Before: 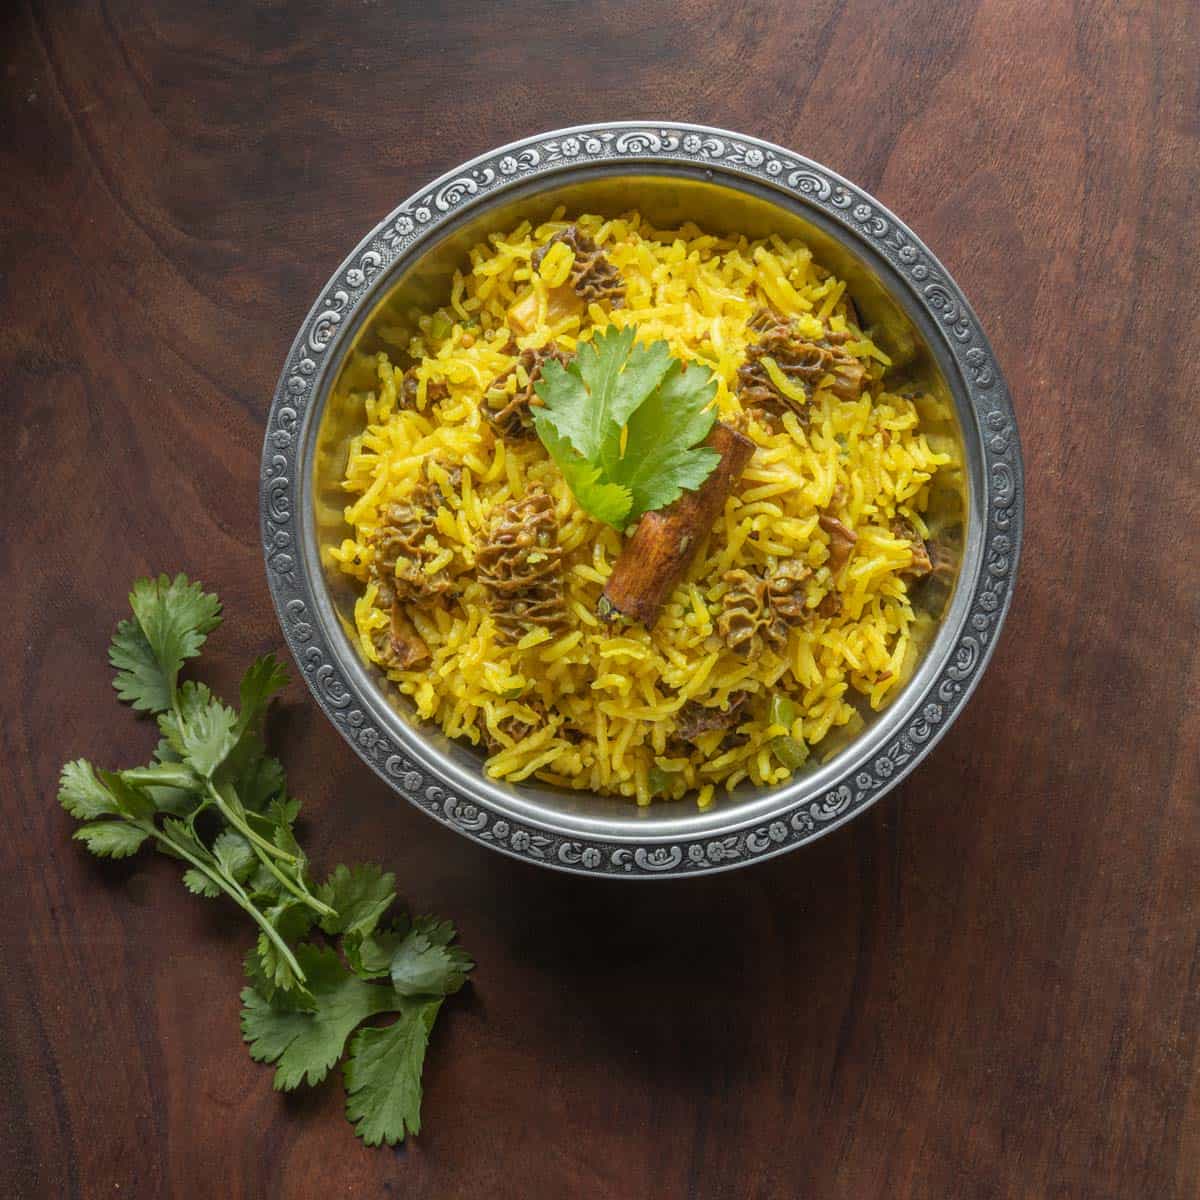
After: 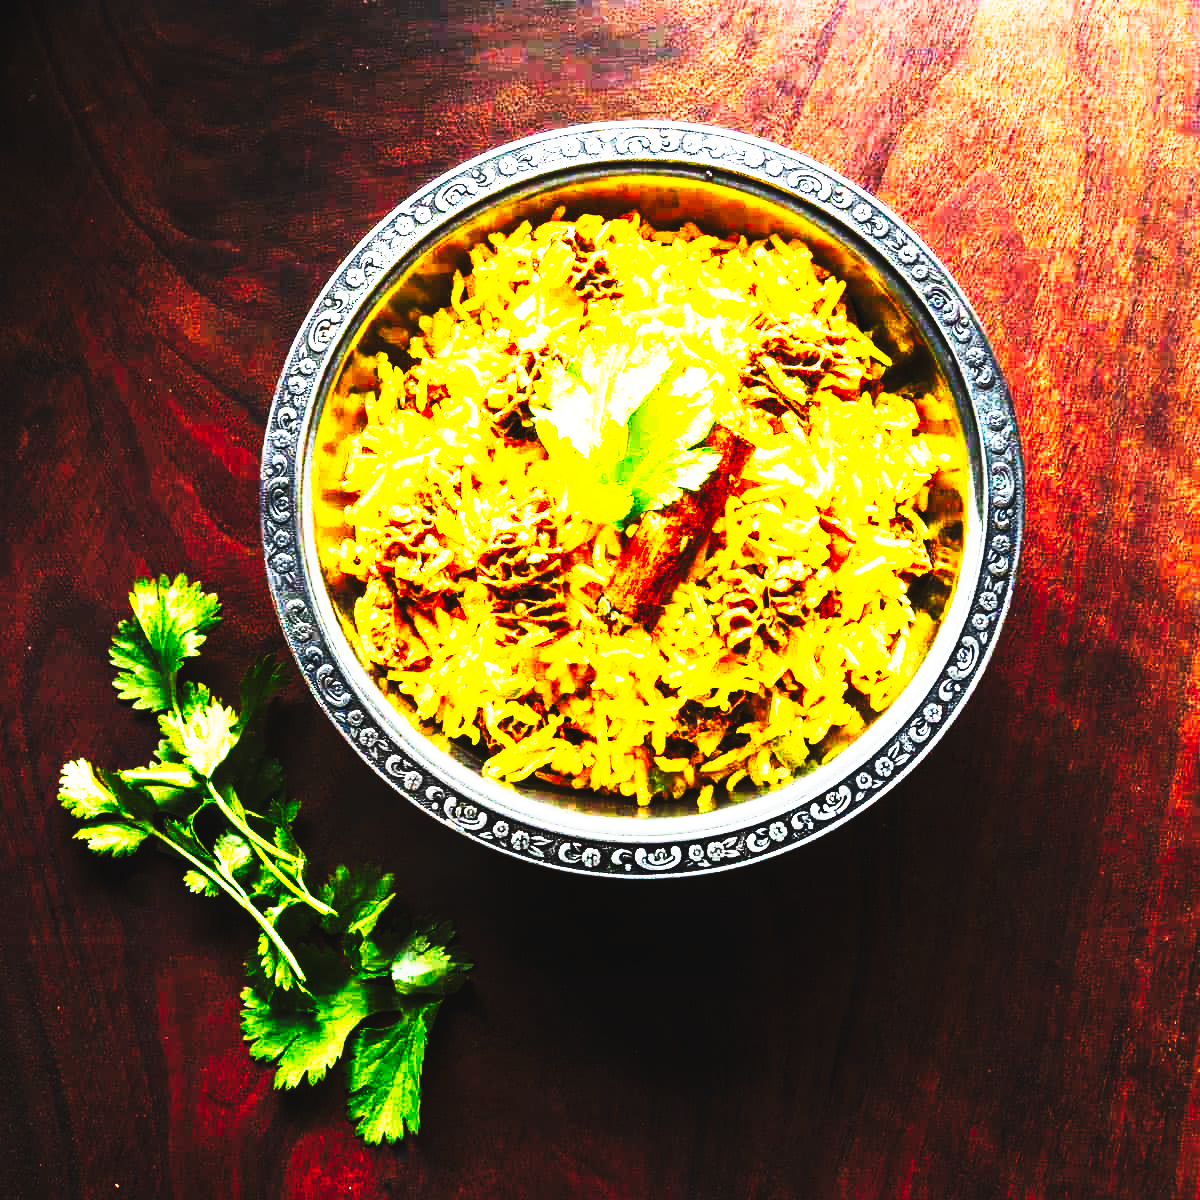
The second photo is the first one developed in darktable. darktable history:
tone curve: curves: ch0 [(0, 0) (0.003, 0.005) (0.011, 0.008) (0.025, 0.013) (0.044, 0.017) (0.069, 0.022) (0.1, 0.029) (0.136, 0.038) (0.177, 0.053) (0.224, 0.081) (0.277, 0.128) (0.335, 0.214) (0.399, 0.343) (0.468, 0.478) (0.543, 0.641) (0.623, 0.798) (0.709, 0.911) (0.801, 0.971) (0.898, 0.99) (1, 1)], preserve colors none
base curve: curves: ch0 [(0, 0.015) (0.085, 0.116) (0.134, 0.298) (0.19, 0.545) (0.296, 0.764) (0.599, 0.982) (1, 1)], preserve colors none
